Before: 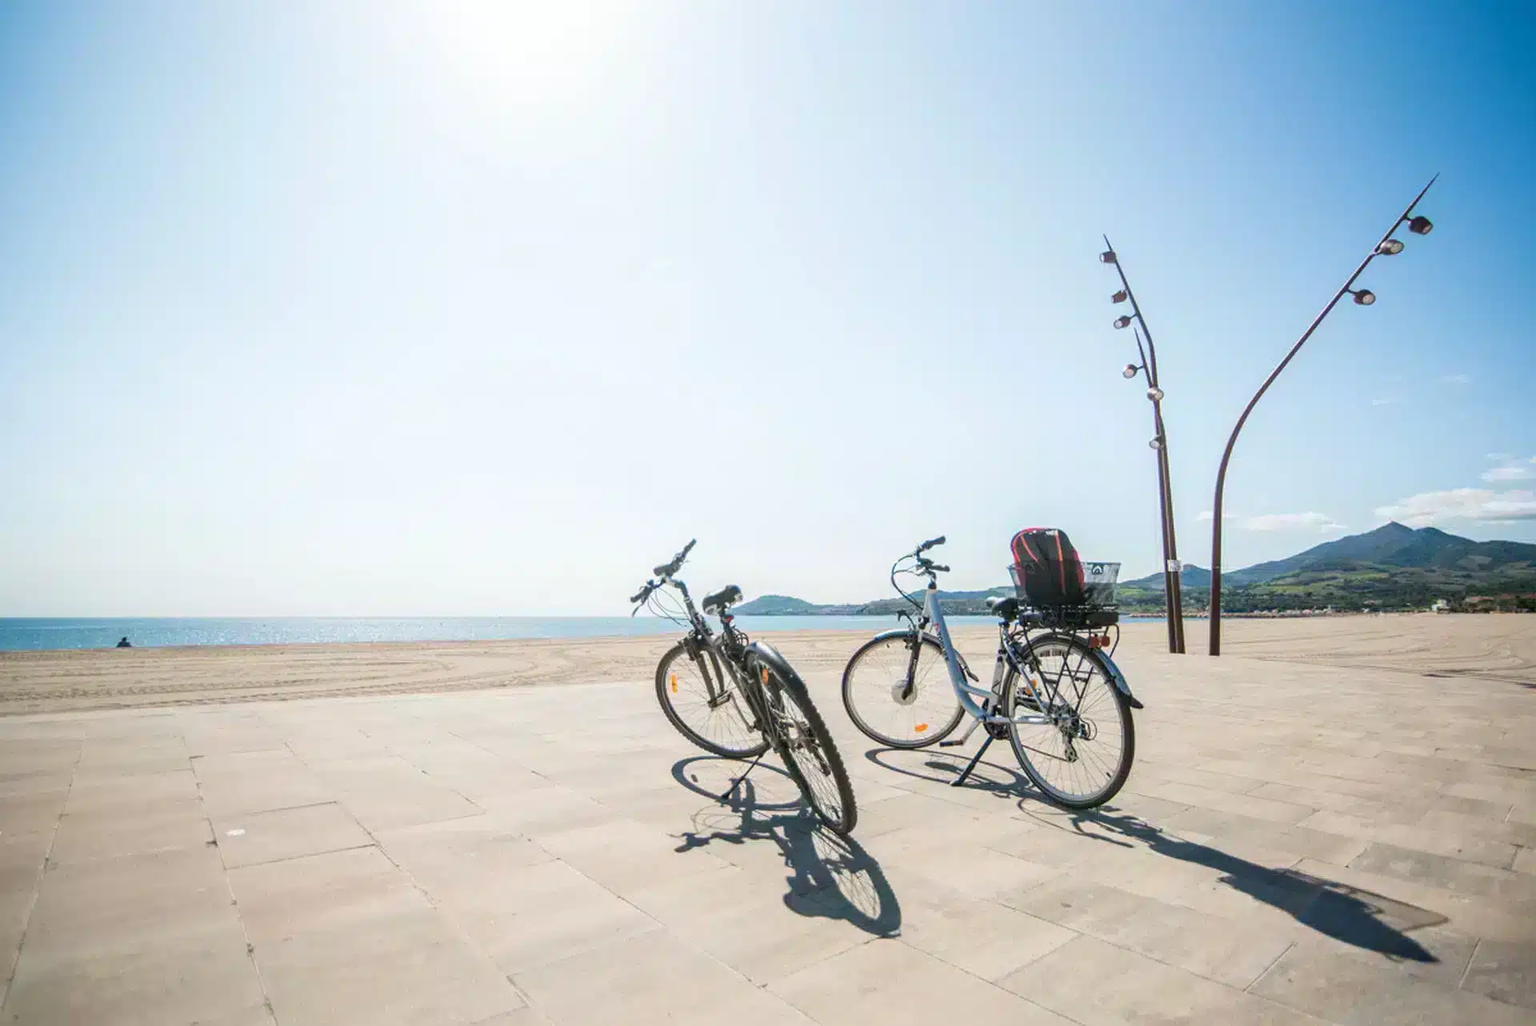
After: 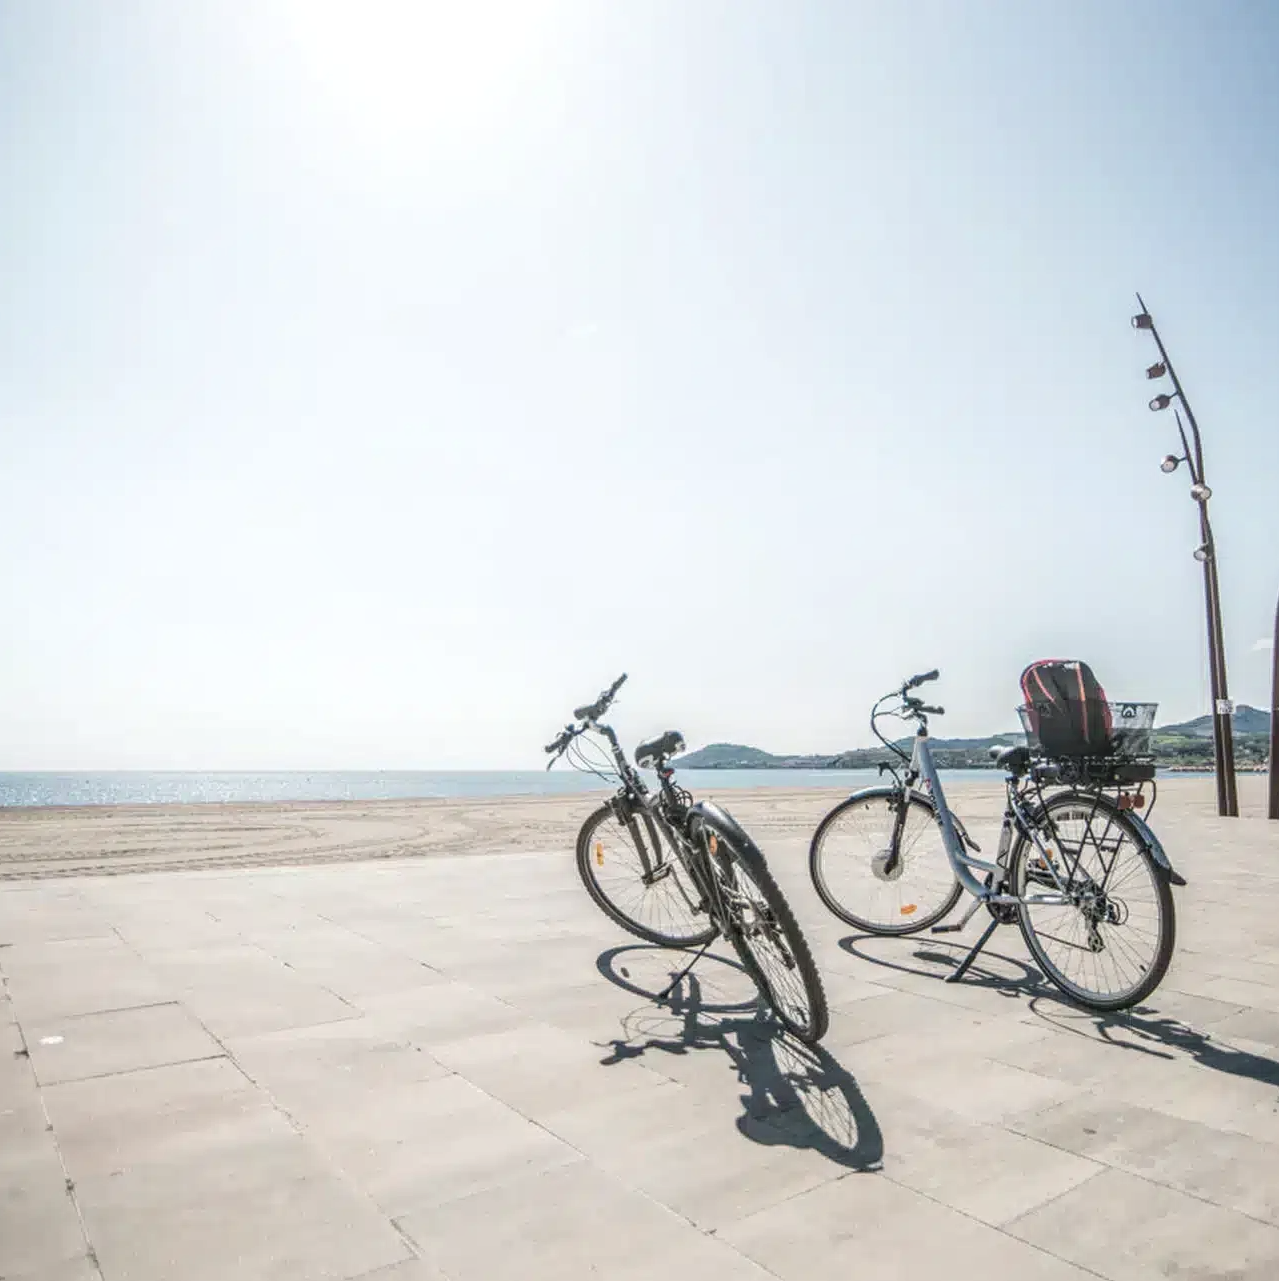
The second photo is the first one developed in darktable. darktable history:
crop and rotate: left 12.673%, right 20.66%
contrast brightness saturation: contrast 0.1, saturation -0.36
local contrast: highlights 0%, shadows 0%, detail 133%
tone equalizer: on, module defaults
